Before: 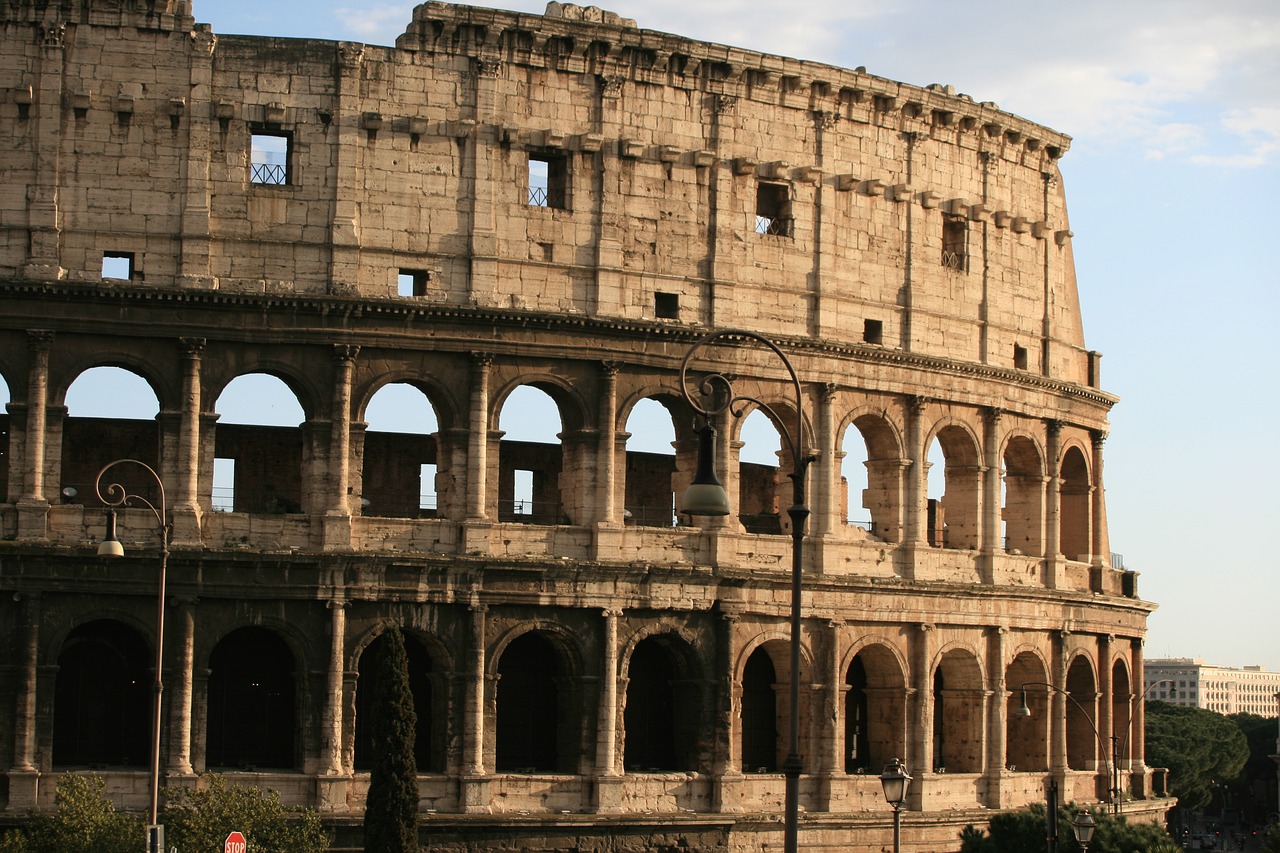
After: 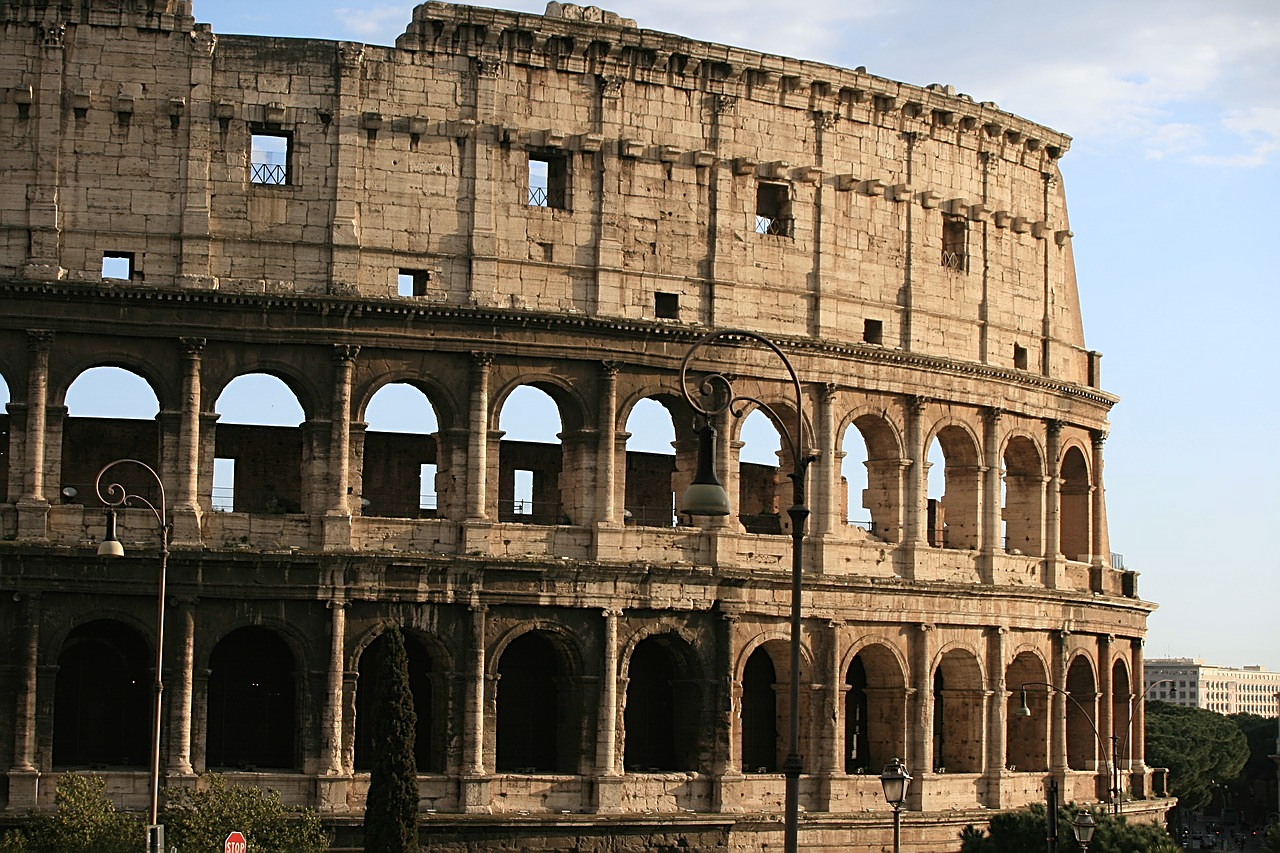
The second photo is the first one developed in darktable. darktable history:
sharpen: on, module defaults
white balance: red 0.976, blue 1.04
